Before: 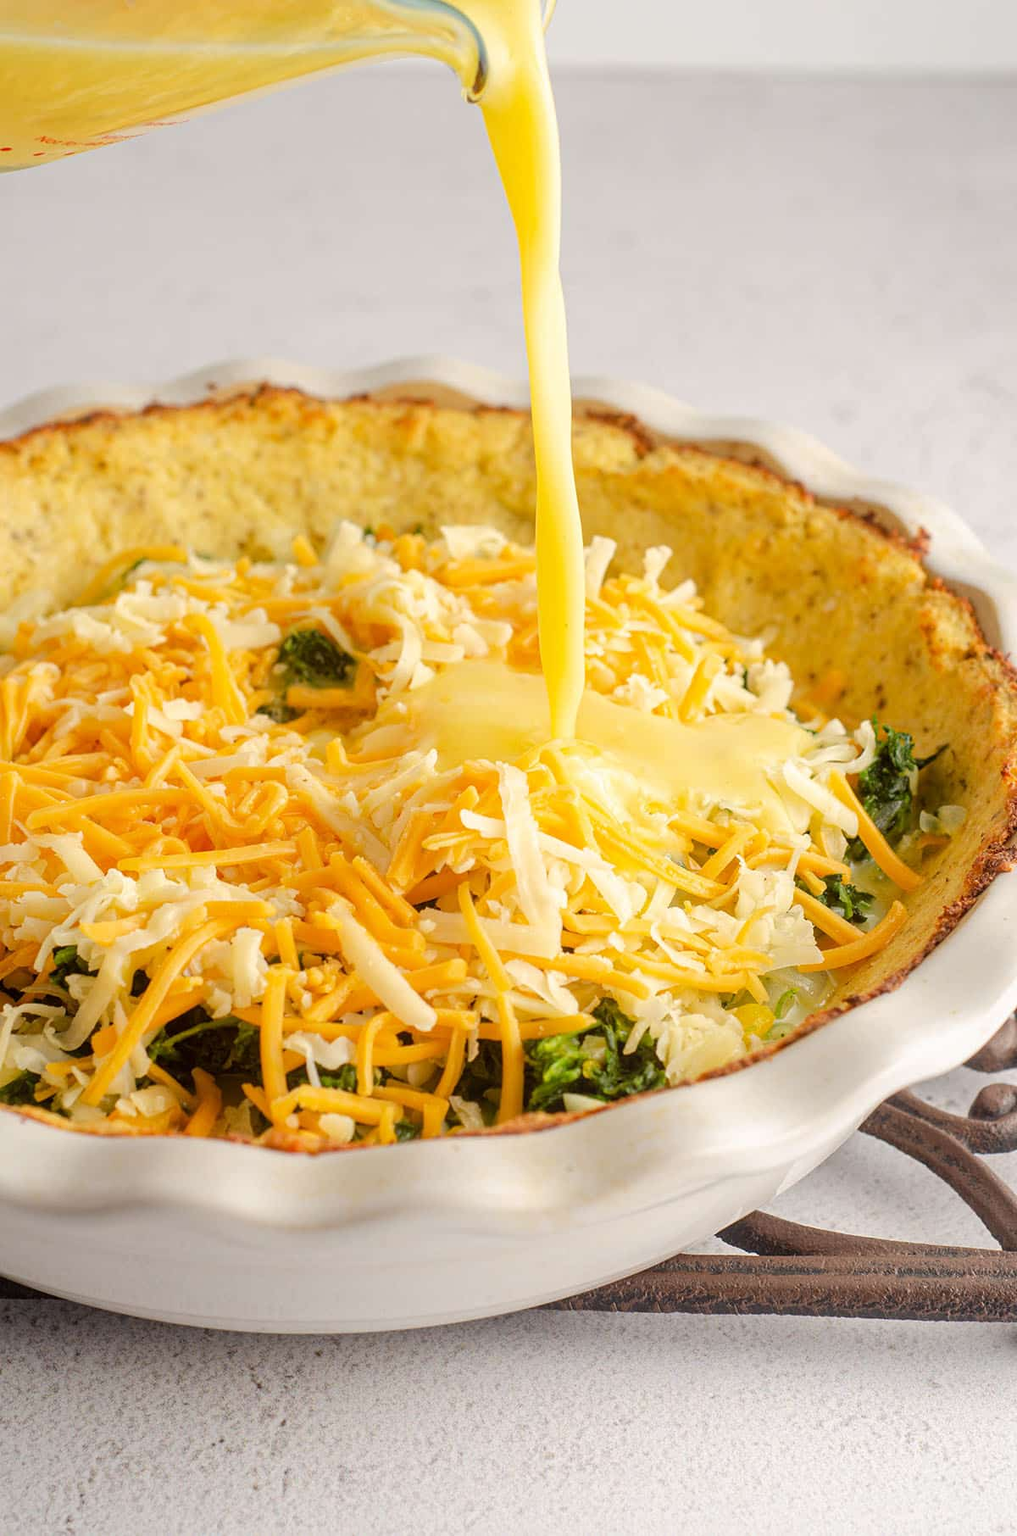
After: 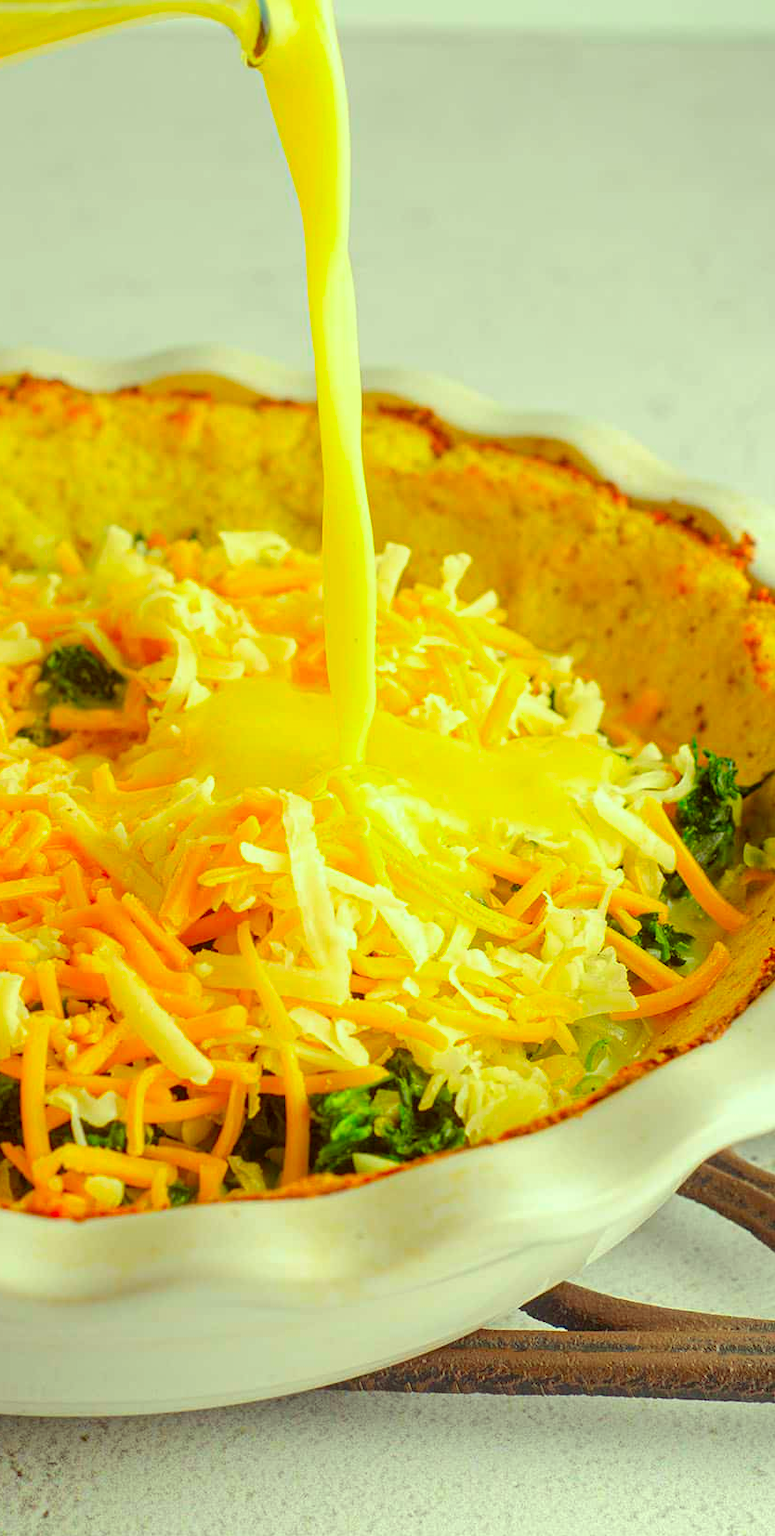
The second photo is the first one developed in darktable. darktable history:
crop and rotate: left 23.8%, top 2.735%, right 6.561%, bottom 6.022%
color correction: highlights a* -10.92, highlights b* 9.91, saturation 1.71
